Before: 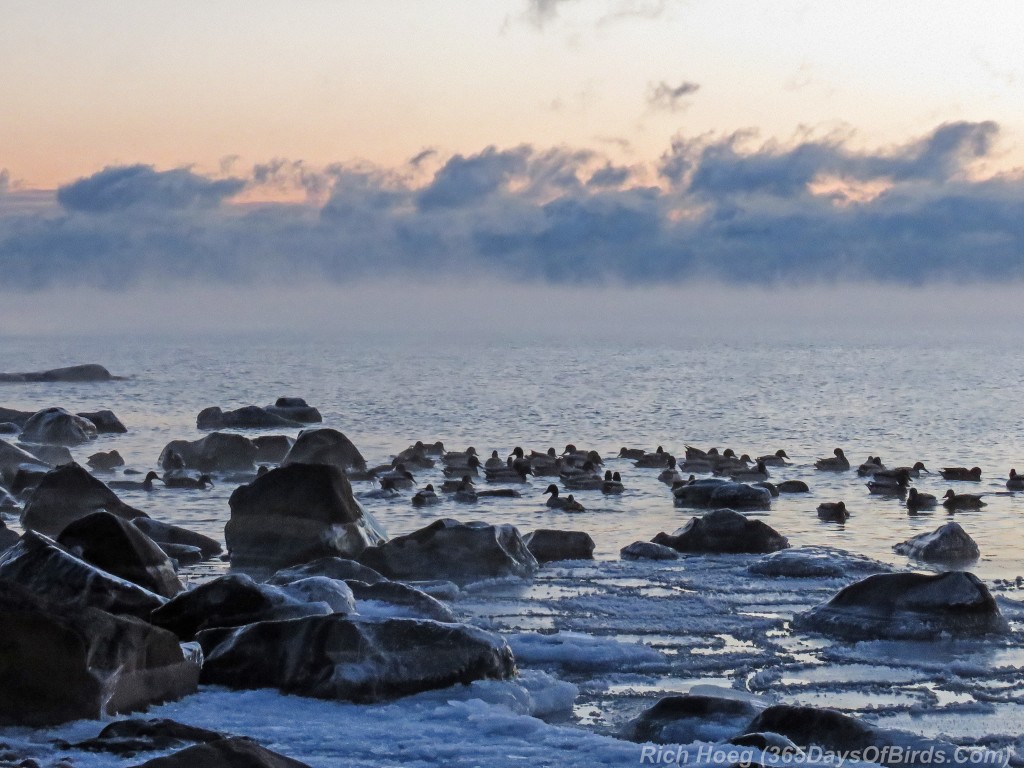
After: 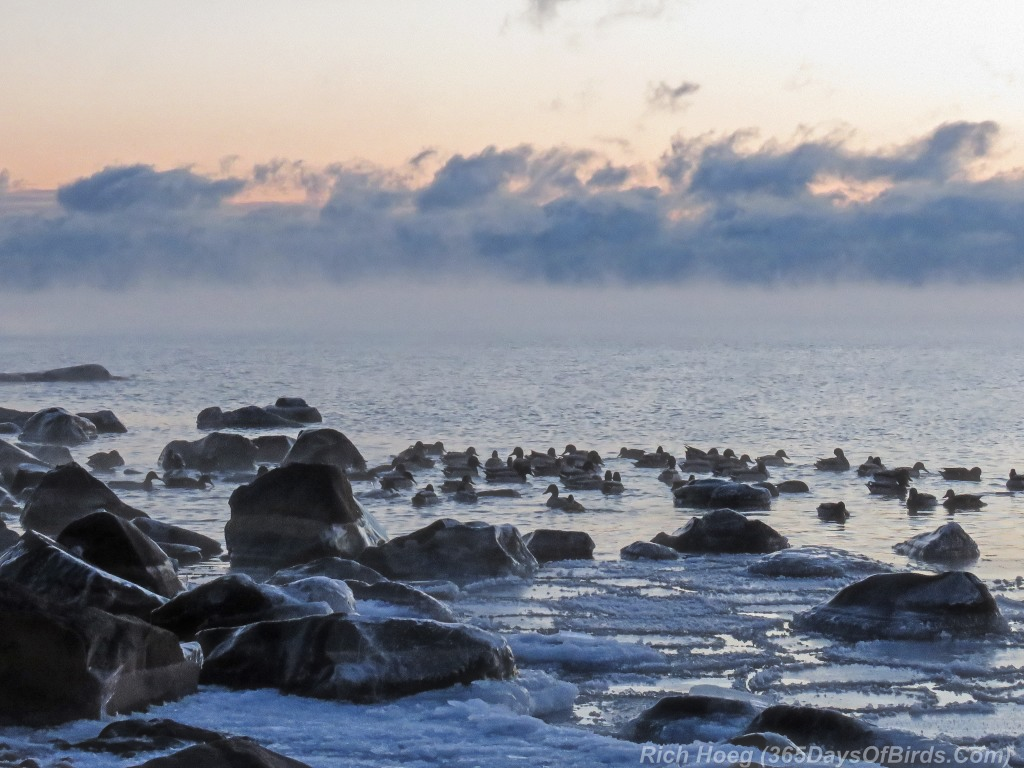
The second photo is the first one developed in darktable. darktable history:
haze removal: strength -0.112, compatibility mode true, adaptive false
